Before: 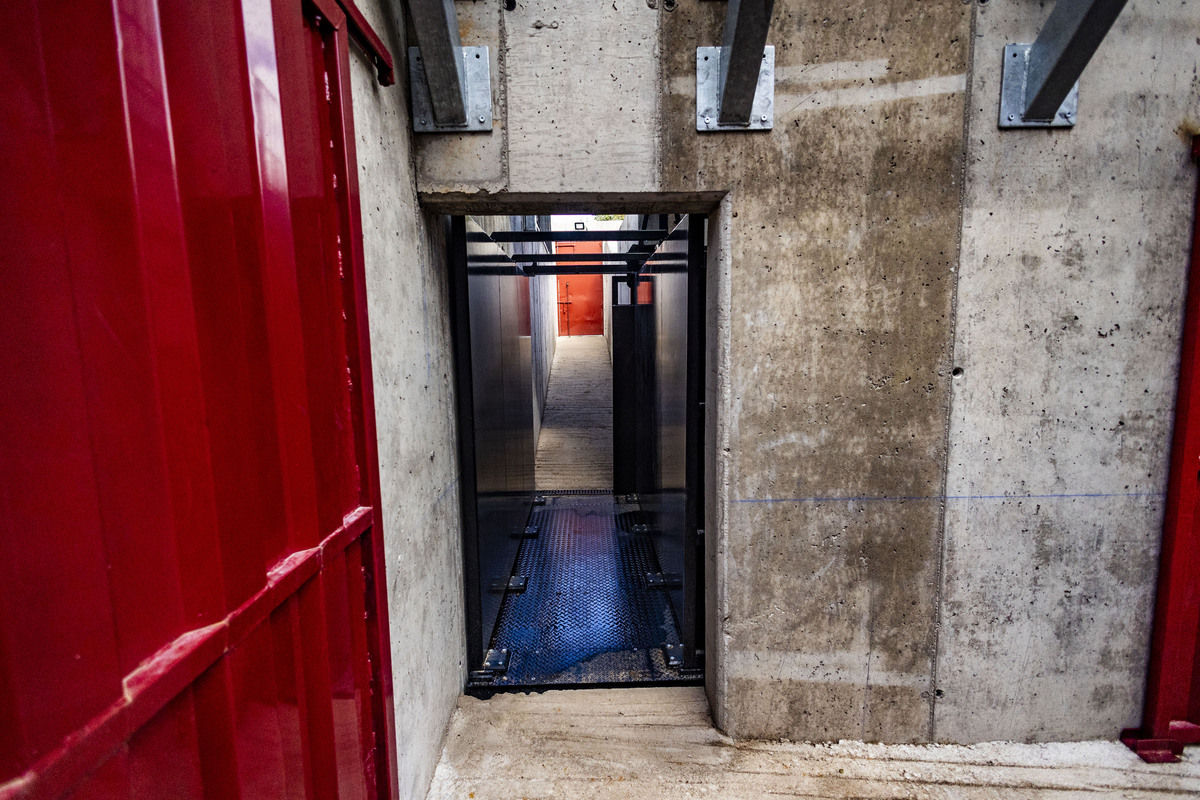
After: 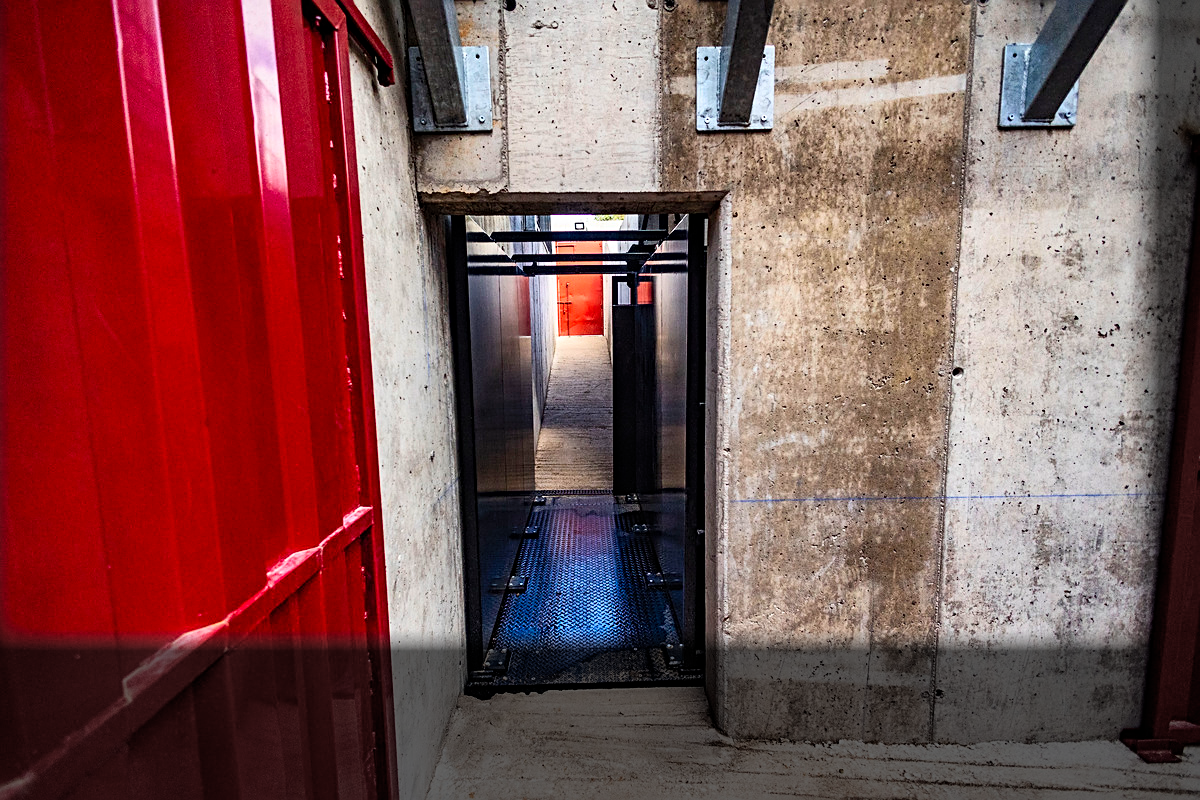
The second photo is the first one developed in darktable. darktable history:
contrast brightness saturation: contrast 0.196, brightness 0.168, saturation 0.218
sharpen: on, module defaults
vignetting: fall-off start 93.14%, fall-off radius 5.28%, brightness -0.873, center (-0.052, -0.358), automatic ratio true, width/height ratio 1.331, shape 0.05
